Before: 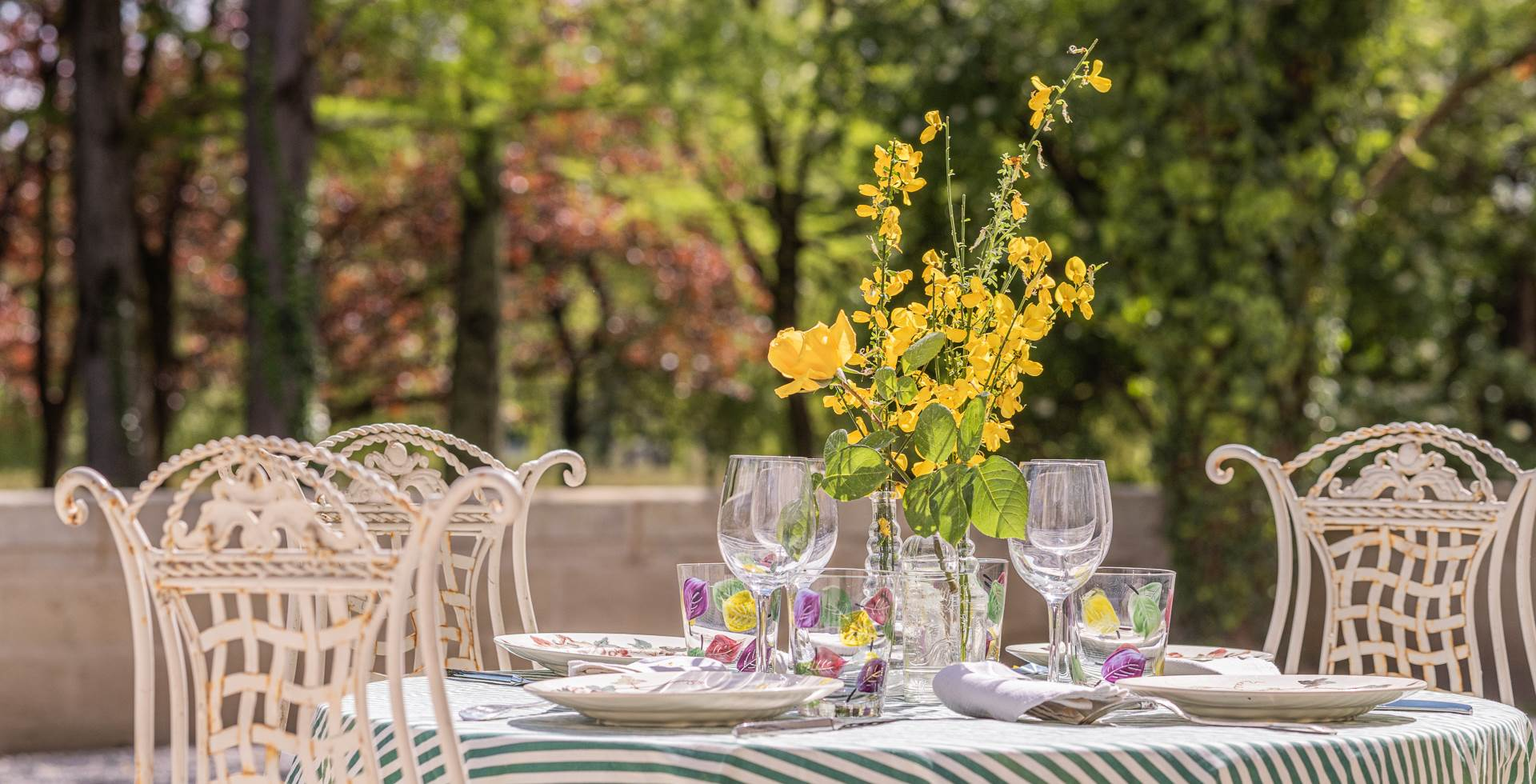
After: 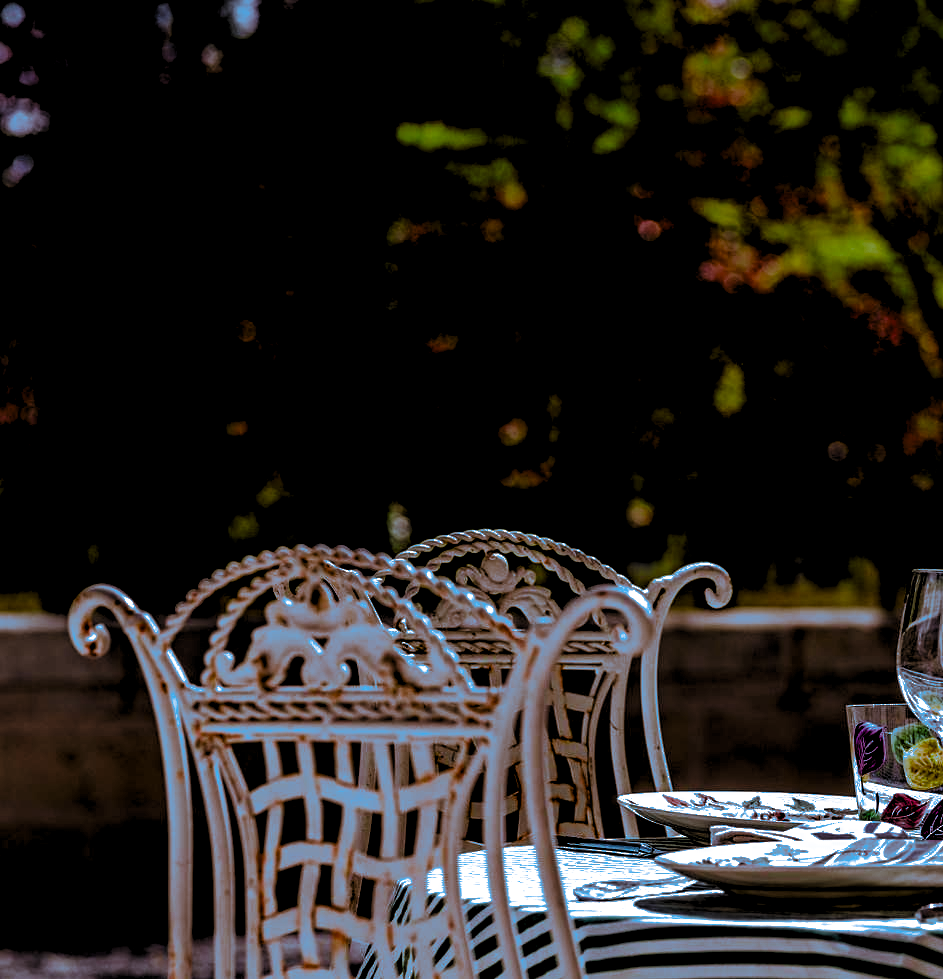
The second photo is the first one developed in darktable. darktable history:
split-toning: shadows › hue 220°, shadows › saturation 0.64, highlights › hue 220°, highlights › saturation 0.64, balance 0, compress 5.22%
exposure: exposure 0.178 EV, compensate exposure bias true, compensate highlight preservation false
contrast brightness saturation: brightness -1, saturation 1
crop and rotate: left 0%, top 0%, right 50.845%
shadows and highlights: shadows 30
levels: levels [0.182, 0.542, 0.902]
